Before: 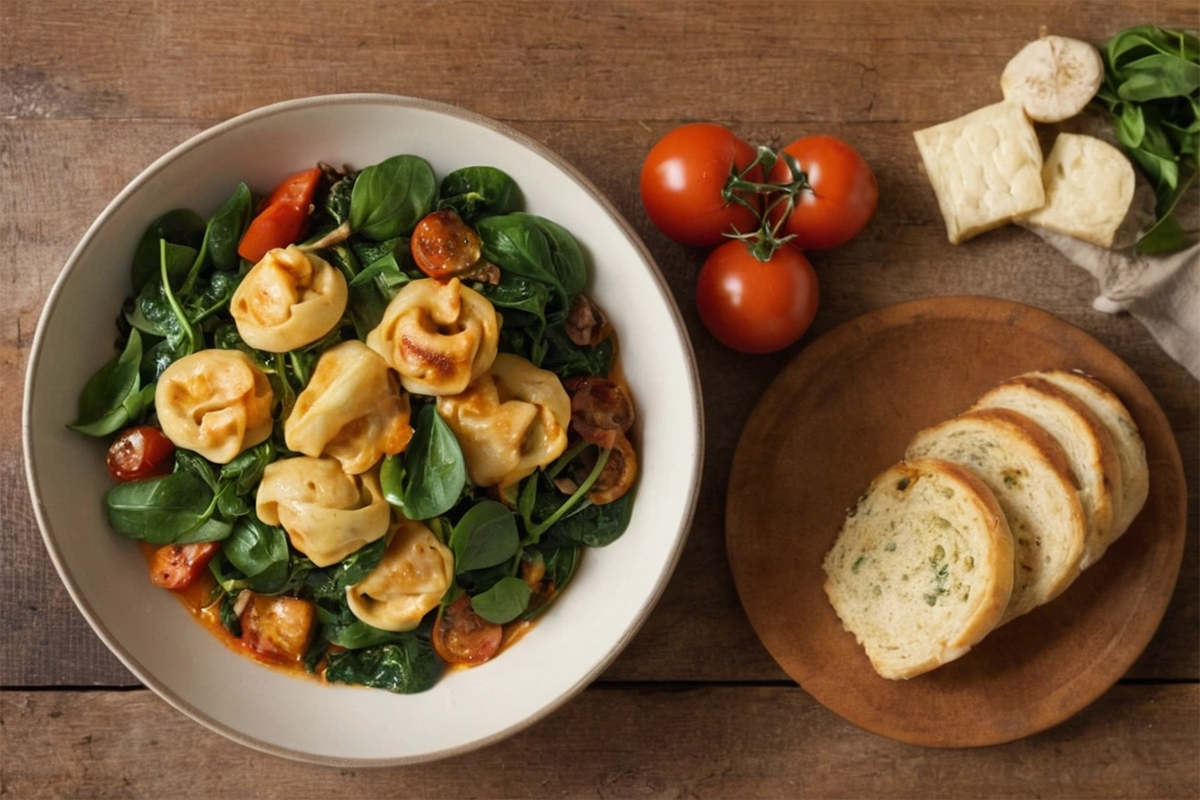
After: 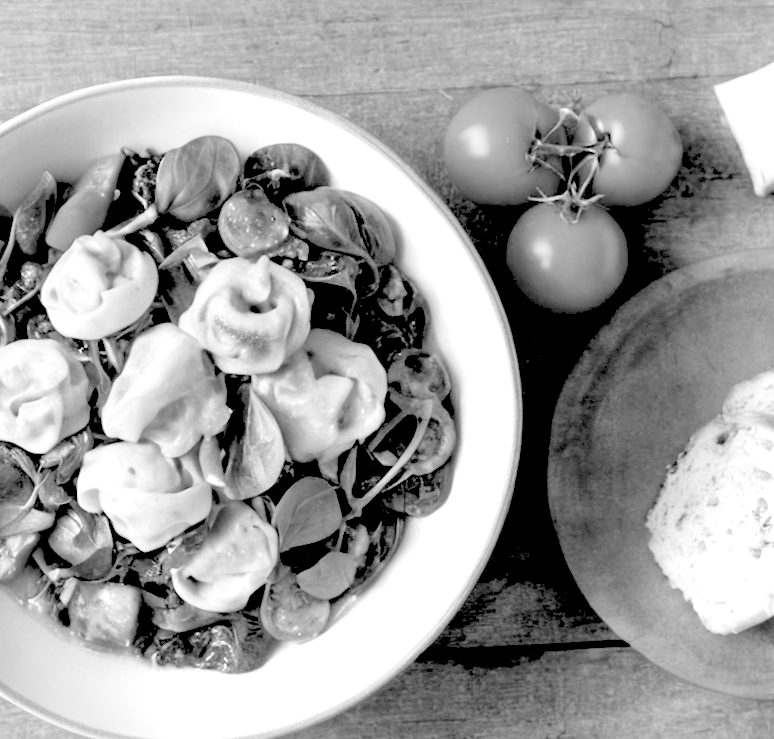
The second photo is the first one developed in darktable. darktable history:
crop and rotate: left 14.385%, right 18.948%
contrast brightness saturation: saturation -0.04
local contrast: mode bilateral grid, contrast 20, coarseness 50, detail 120%, midtone range 0.2
exposure: black level correction 0, exposure 1 EV, compensate exposure bias true, compensate highlight preservation false
tone curve: curves: ch0 [(0, 0) (0.003, 0.004) (0.011, 0.014) (0.025, 0.032) (0.044, 0.057) (0.069, 0.089) (0.1, 0.128) (0.136, 0.174) (0.177, 0.227) (0.224, 0.287) (0.277, 0.354) (0.335, 0.427) (0.399, 0.507) (0.468, 0.582) (0.543, 0.653) (0.623, 0.726) (0.709, 0.799) (0.801, 0.876) (0.898, 0.937) (1, 1)], preserve colors none
monochrome: size 1
rgb levels: levels [[0.027, 0.429, 0.996], [0, 0.5, 1], [0, 0.5, 1]]
rotate and perspective: rotation -3°, crop left 0.031, crop right 0.968, crop top 0.07, crop bottom 0.93
